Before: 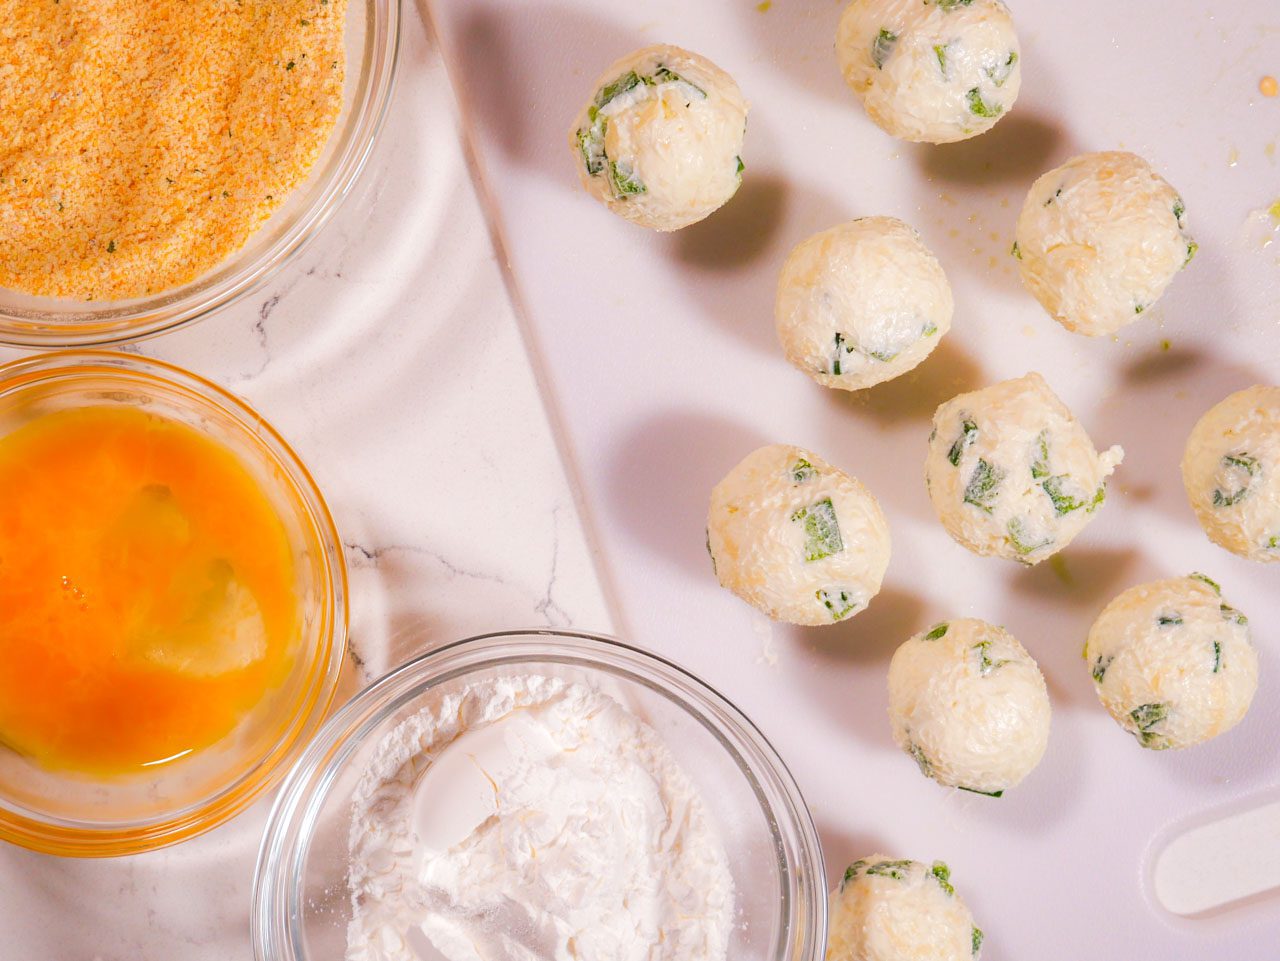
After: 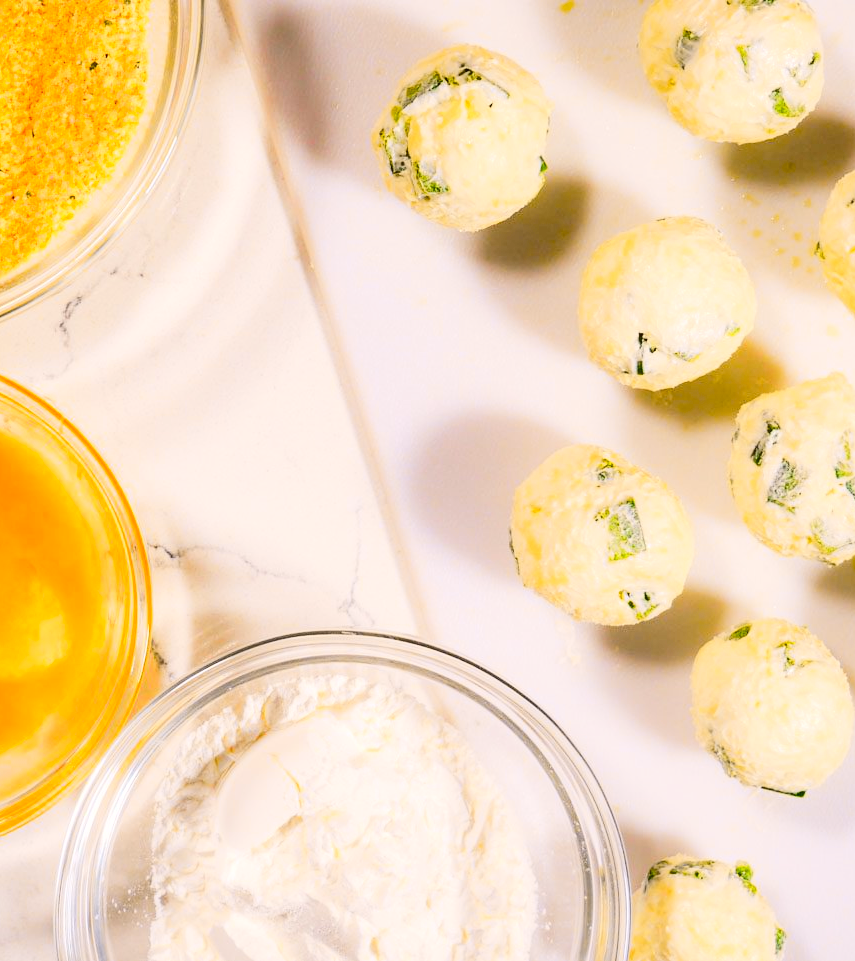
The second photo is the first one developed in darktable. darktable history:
exposure: exposure 0.026 EV, compensate highlight preservation false
crop: left 15.424%, right 17.759%
tone curve: curves: ch0 [(0.003, 0.023) (0.071, 0.052) (0.236, 0.197) (0.466, 0.557) (0.631, 0.764) (0.806, 0.906) (1, 1)]; ch1 [(0, 0) (0.262, 0.227) (0.417, 0.386) (0.469, 0.467) (0.502, 0.51) (0.528, 0.521) (0.573, 0.555) (0.605, 0.621) (0.644, 0.671) (0.686, 0.728) (0.994, 0.987)]; ch2 [(0, 0) (0.262, 0.188) (0.385, 0.353) (0.427, 0.424) (0.495, 0.502) (0.531, 0.555) (0.583, 0.632) (0.644, 0.748) (1, 1)], color space Lab, independent channels, preserve colors none
